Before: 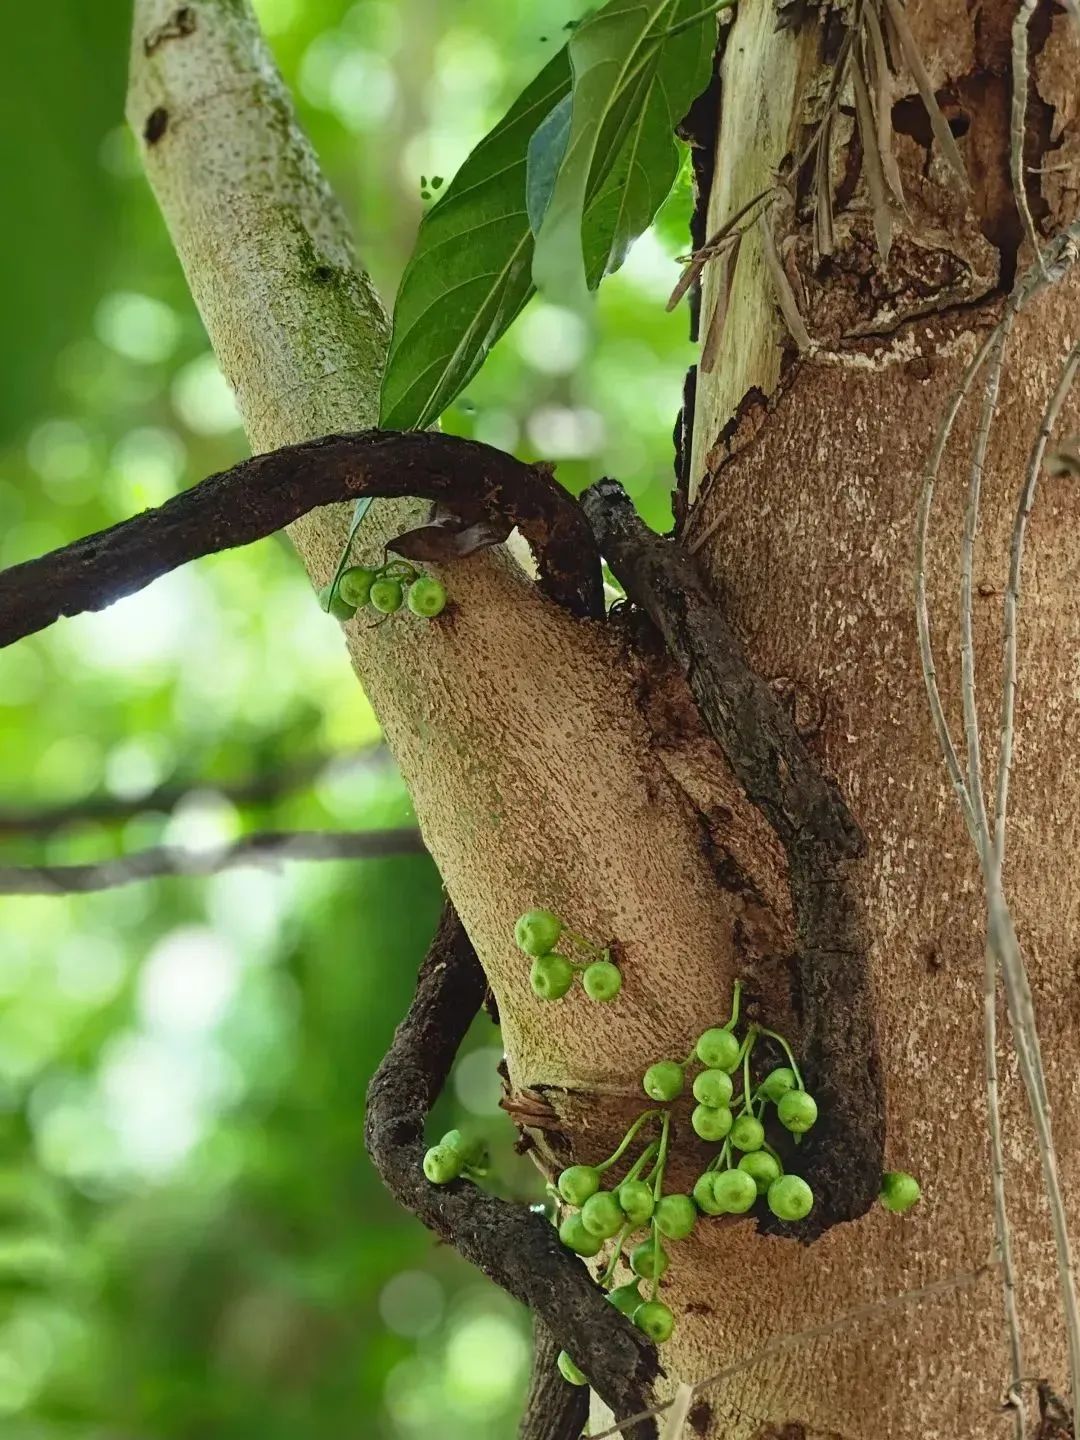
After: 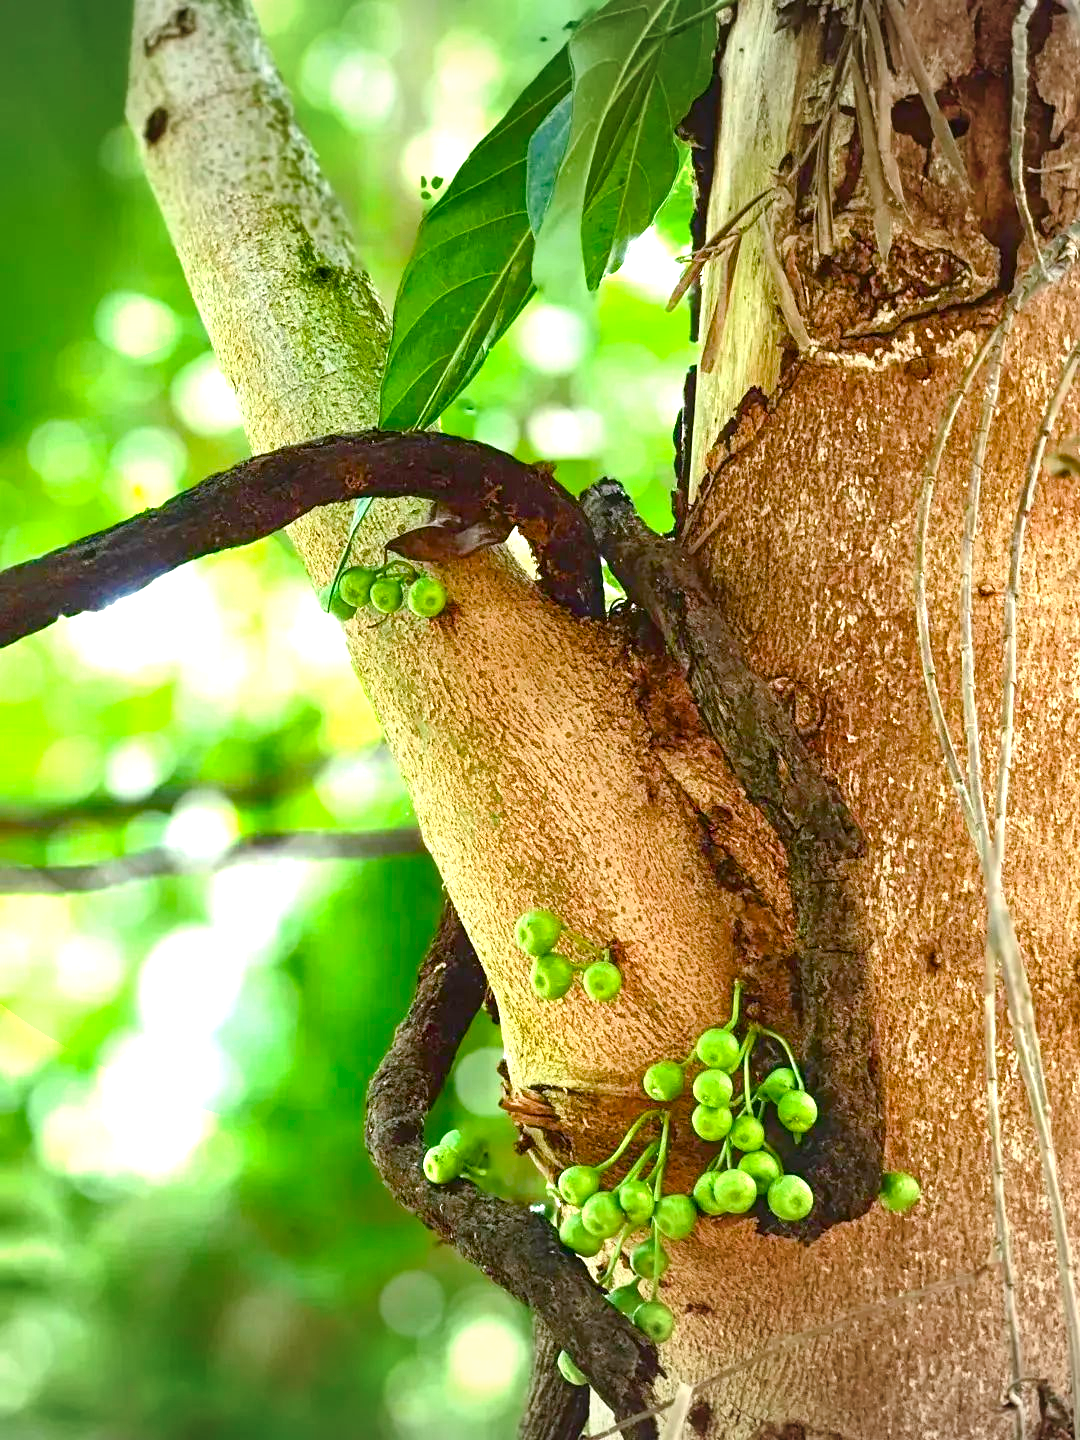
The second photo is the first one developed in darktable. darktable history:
exposure: black level correction 0, exposure 1.199 EV, compensate exposure bias true, compensate highlight preservation false
color balance rgb: global offset › luminance -0.479%, perceptual saturation grading › global saturation 20%, perceptual saturation grading › highlights -25.572%, perceptual saturation grading › shadows 49.682%, global vibrance 20%
vignetting: fall-off start 97.67%, fall-off radius 100.53%, width/height ratio 1.371, unbound false
